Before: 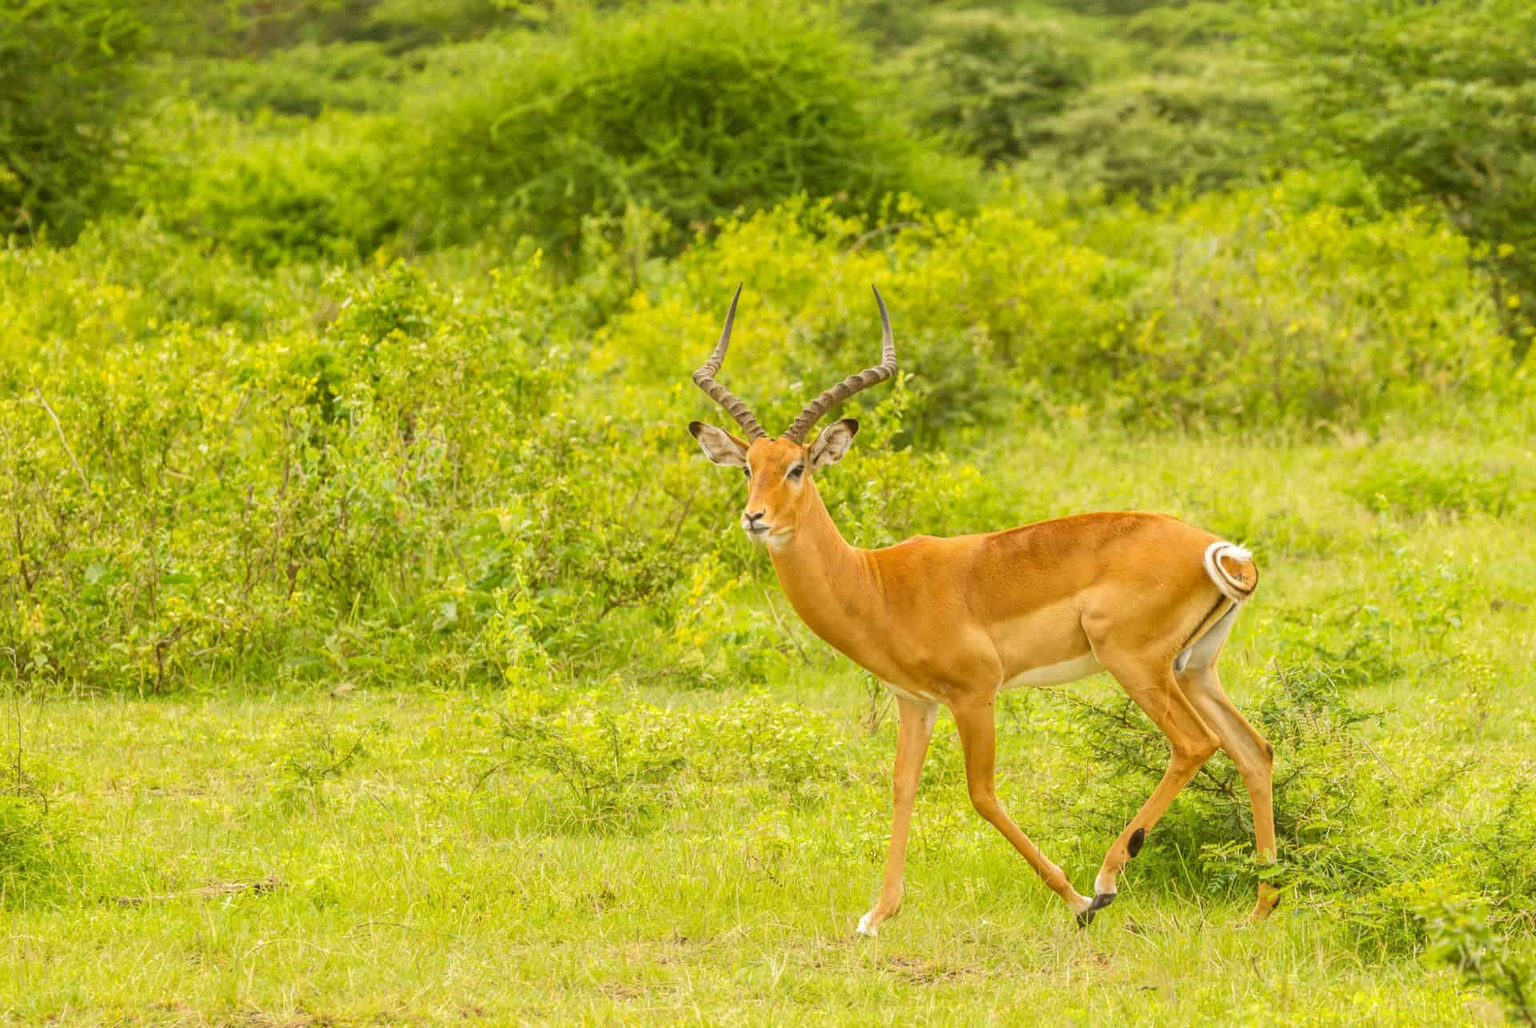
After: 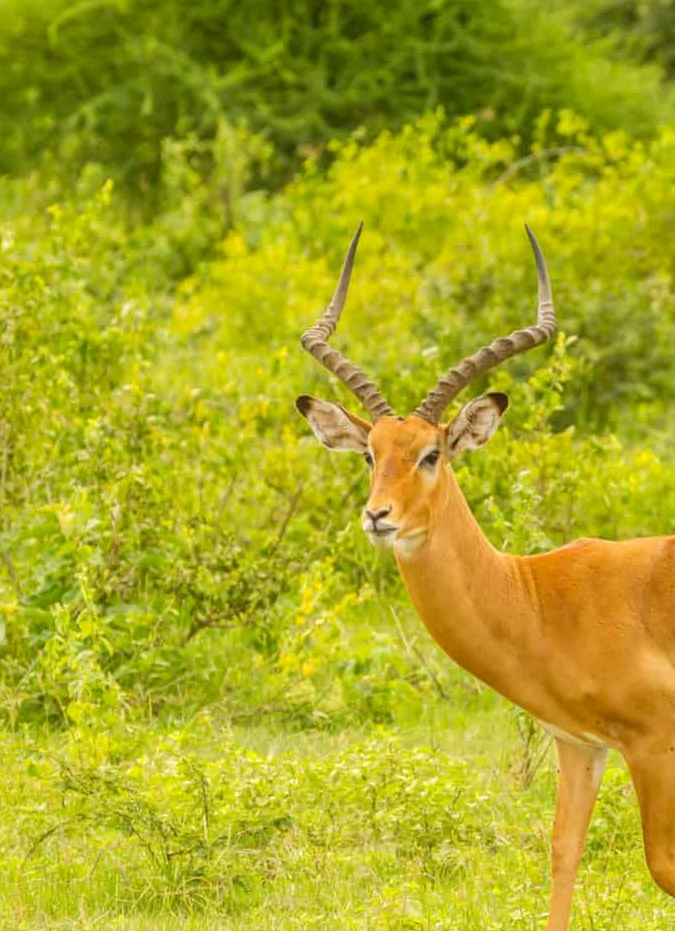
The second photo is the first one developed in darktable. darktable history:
crop and rotate: left 29.476%, top 10.214%, right 35.32%, bottom 17.333%
exposure: black level correction 0.001, compensate highlight preservation false
